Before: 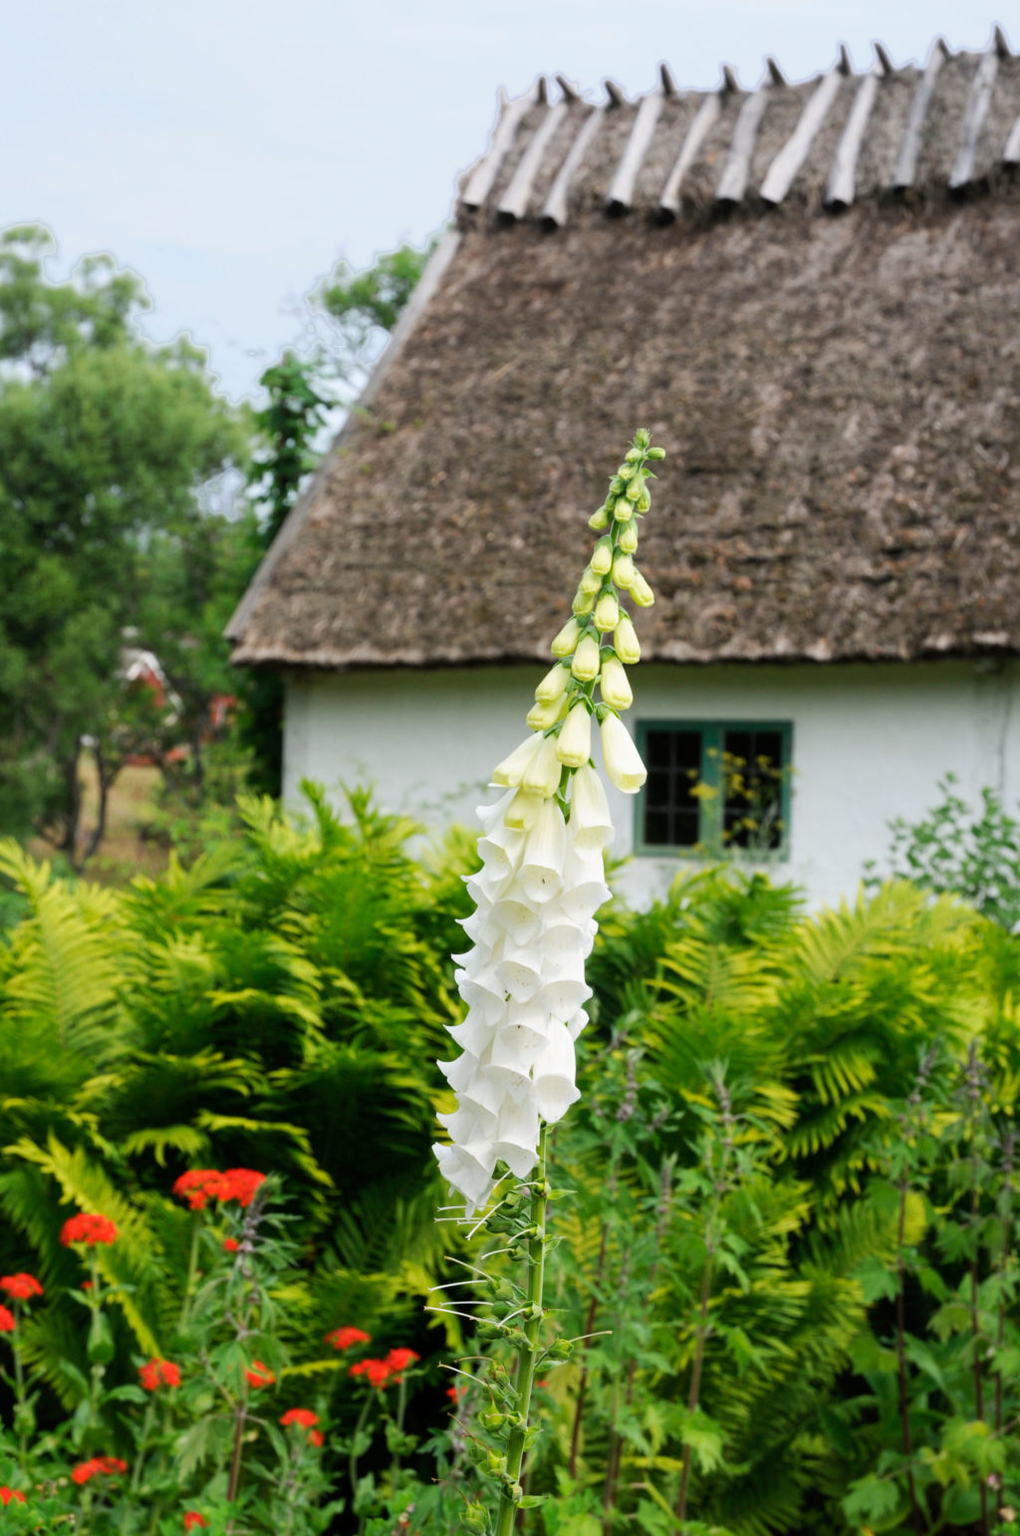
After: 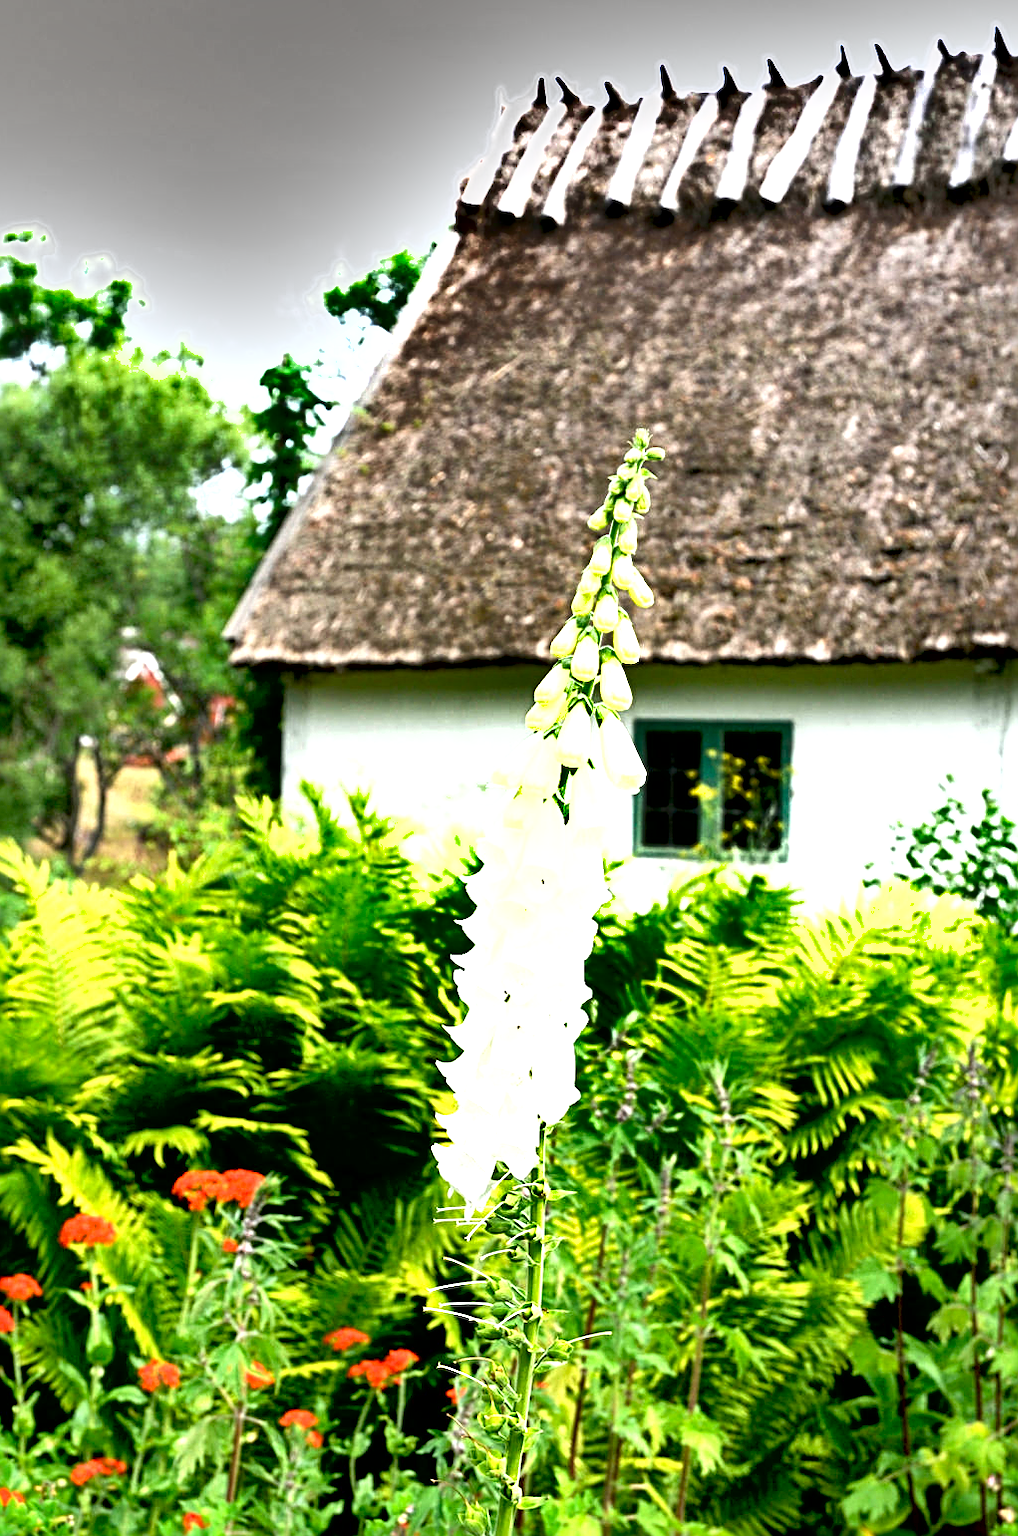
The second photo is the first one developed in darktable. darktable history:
sharpen: radius 2.817, amount 0.715
exposure: black level correction 0.009, exposure 1.425 EV, compensate highlight preservation false
contrast brightness saturation: contrast 0.01, saturation -0.05
crop and rotate: left 0.126%
shadows and highlights: shadows 30.63, highlights -63.22, shadows color adjustment 98%, highlights color adjustment 58.61%, soften with gaussian
